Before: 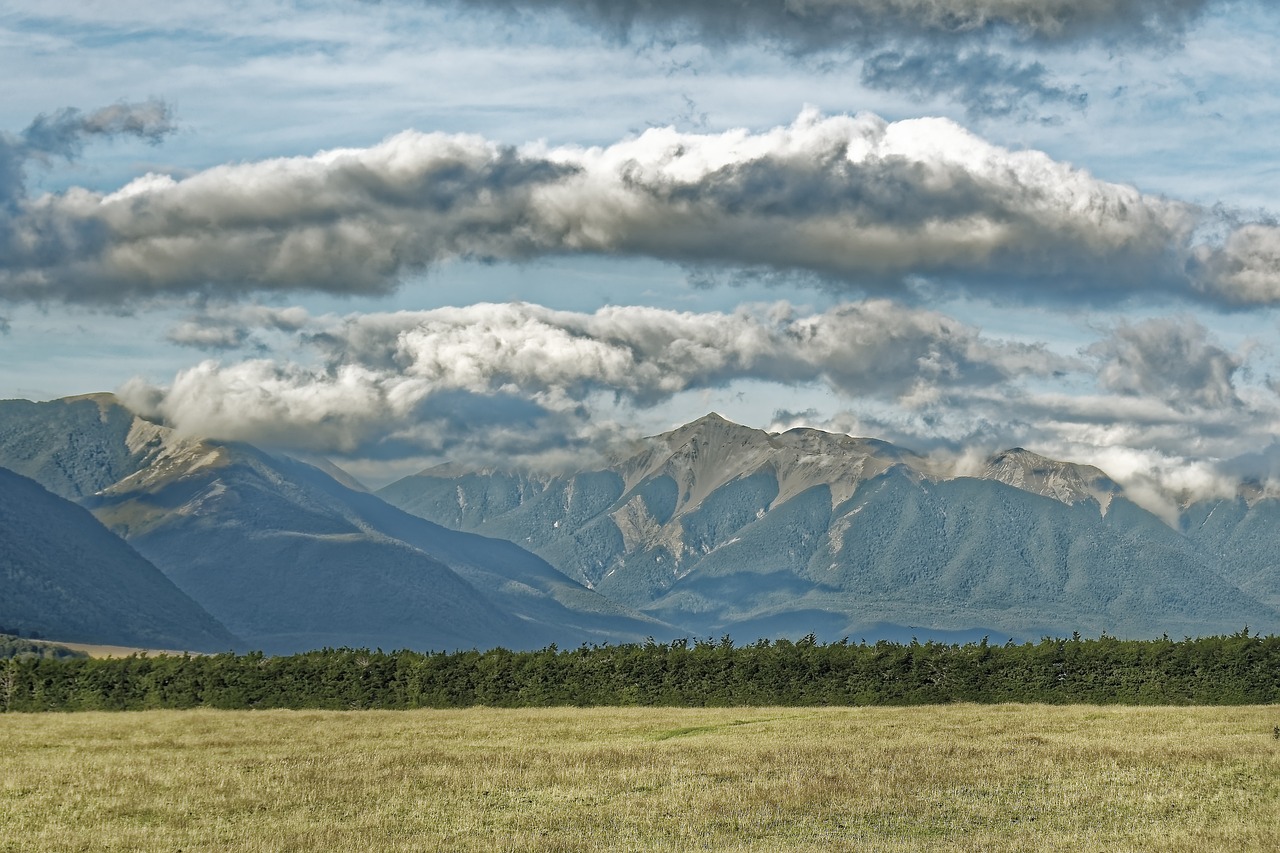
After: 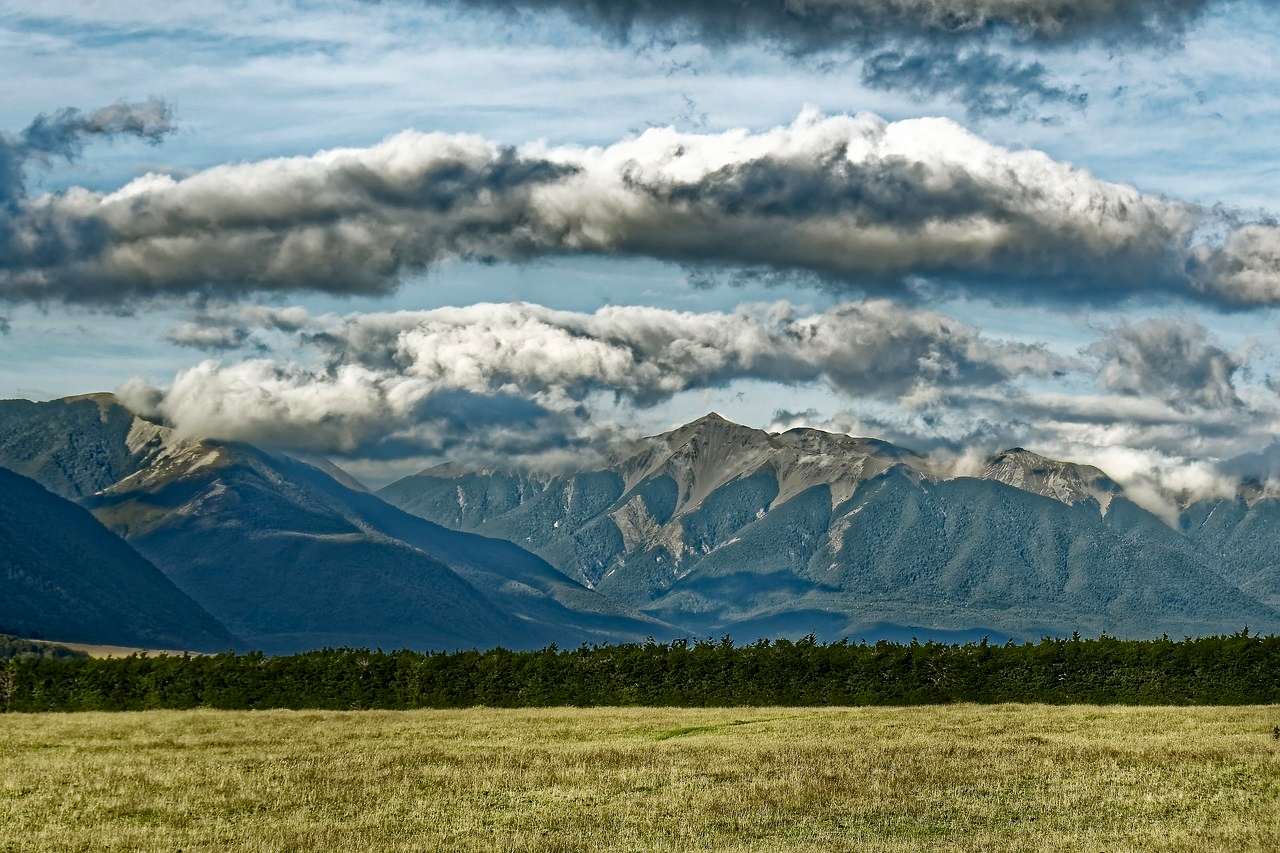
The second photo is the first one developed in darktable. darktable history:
contrast brightness saturation: contrast 0.217, brightness -0.18, saturation 0.232
